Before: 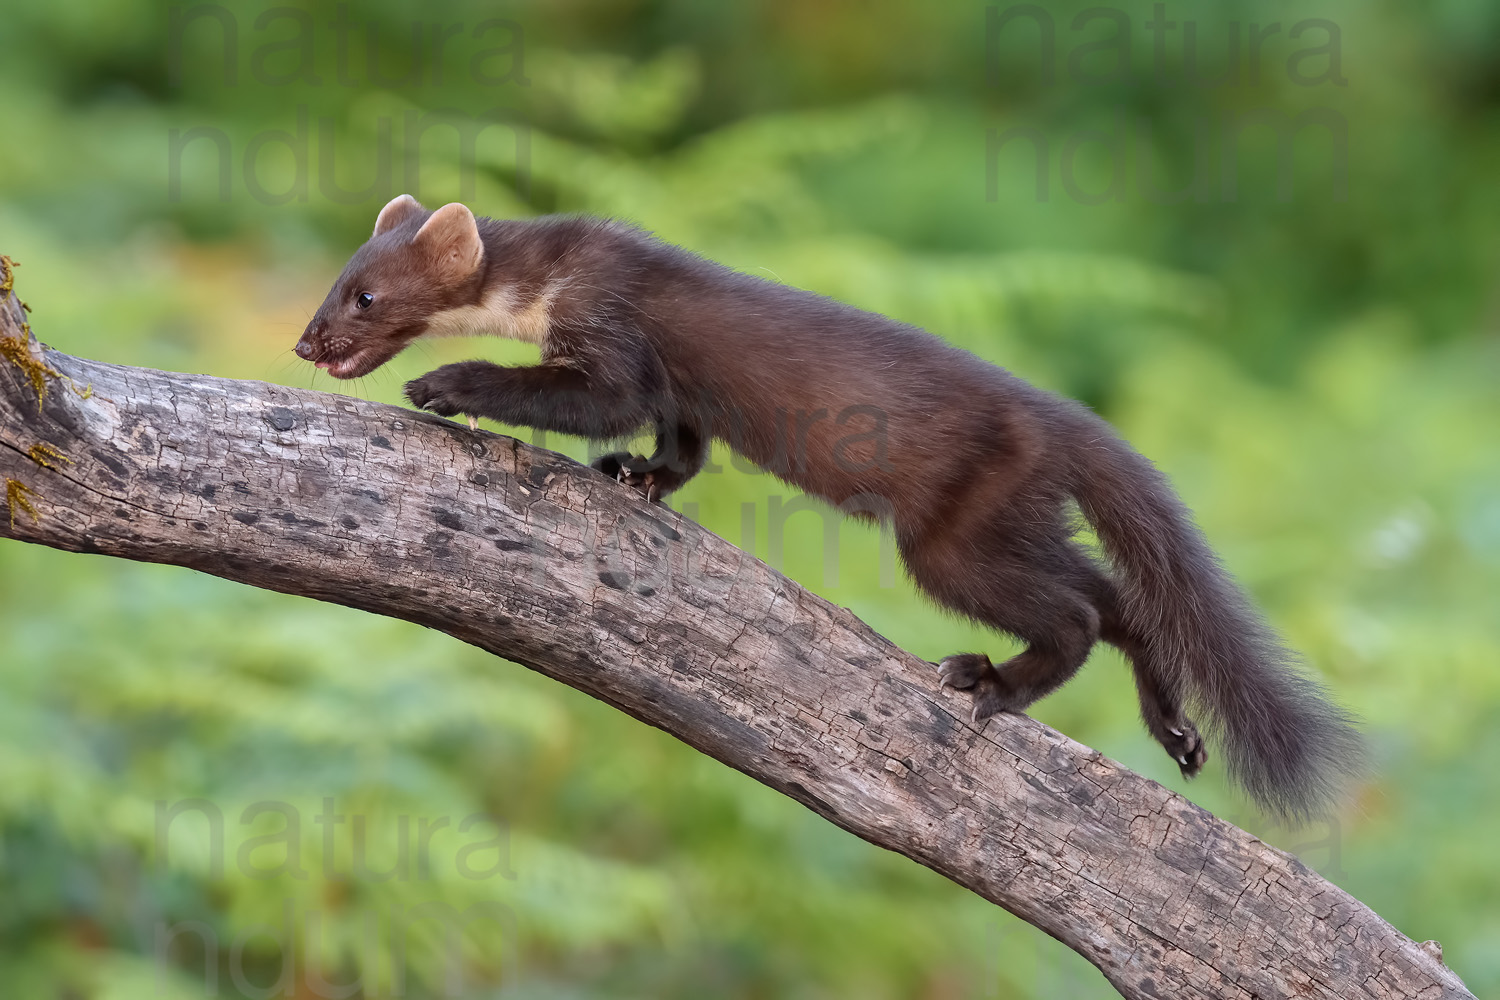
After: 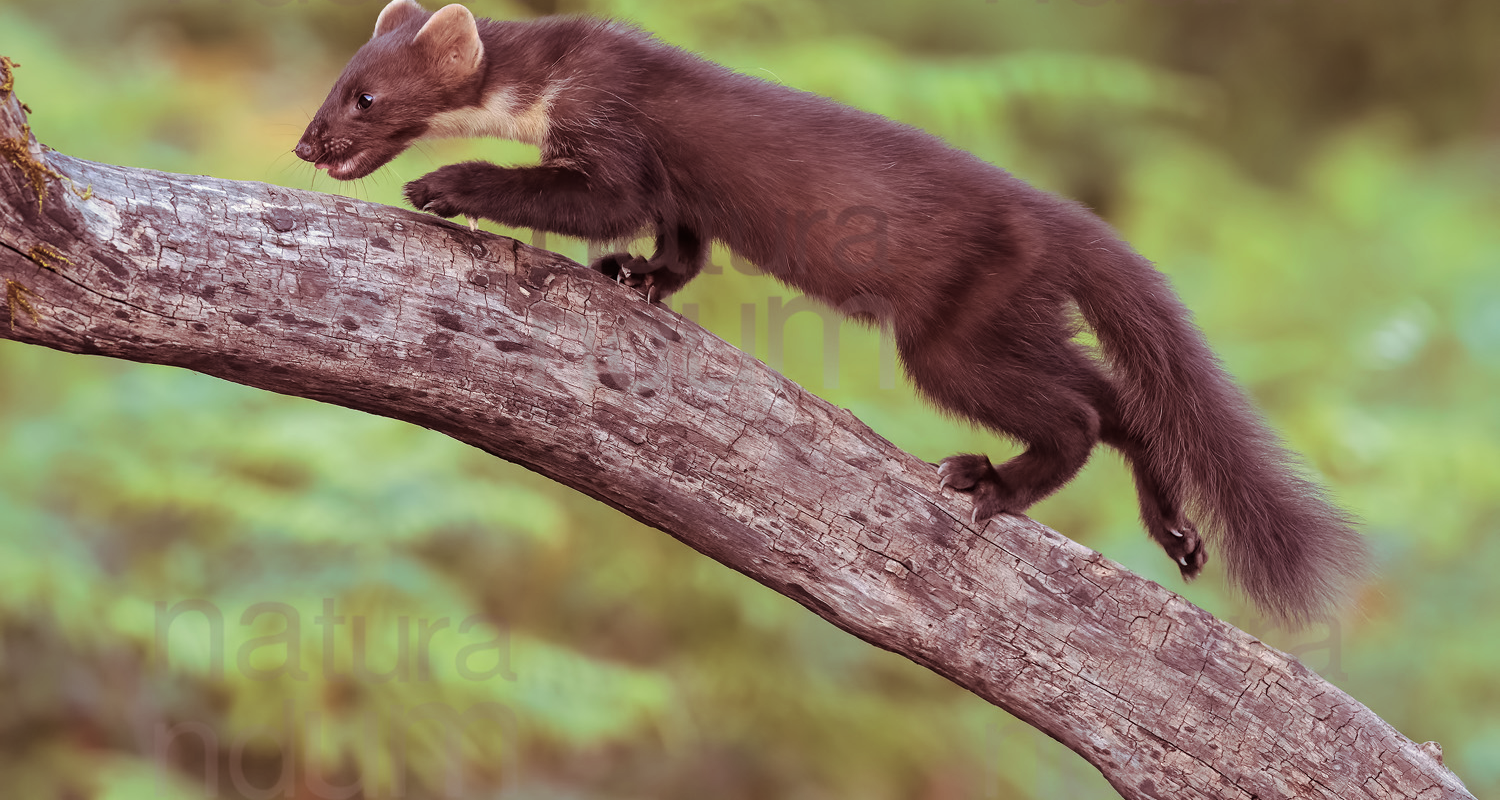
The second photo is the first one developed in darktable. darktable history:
crop and rotate: top 19.998%
split-toning: on, module defaults
